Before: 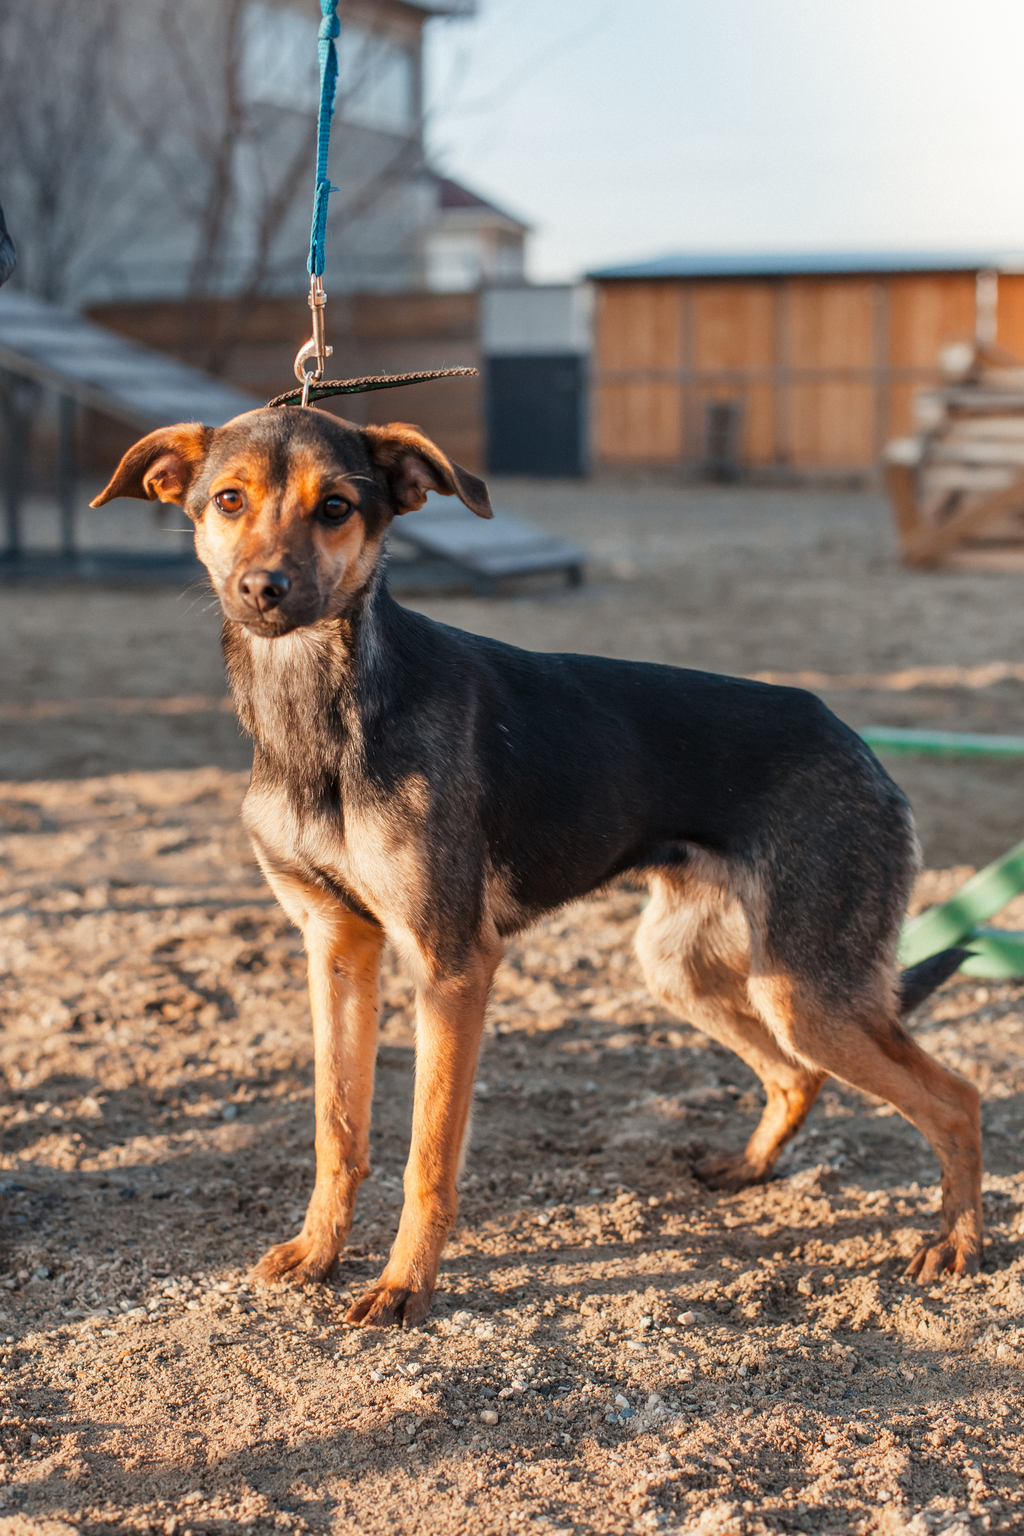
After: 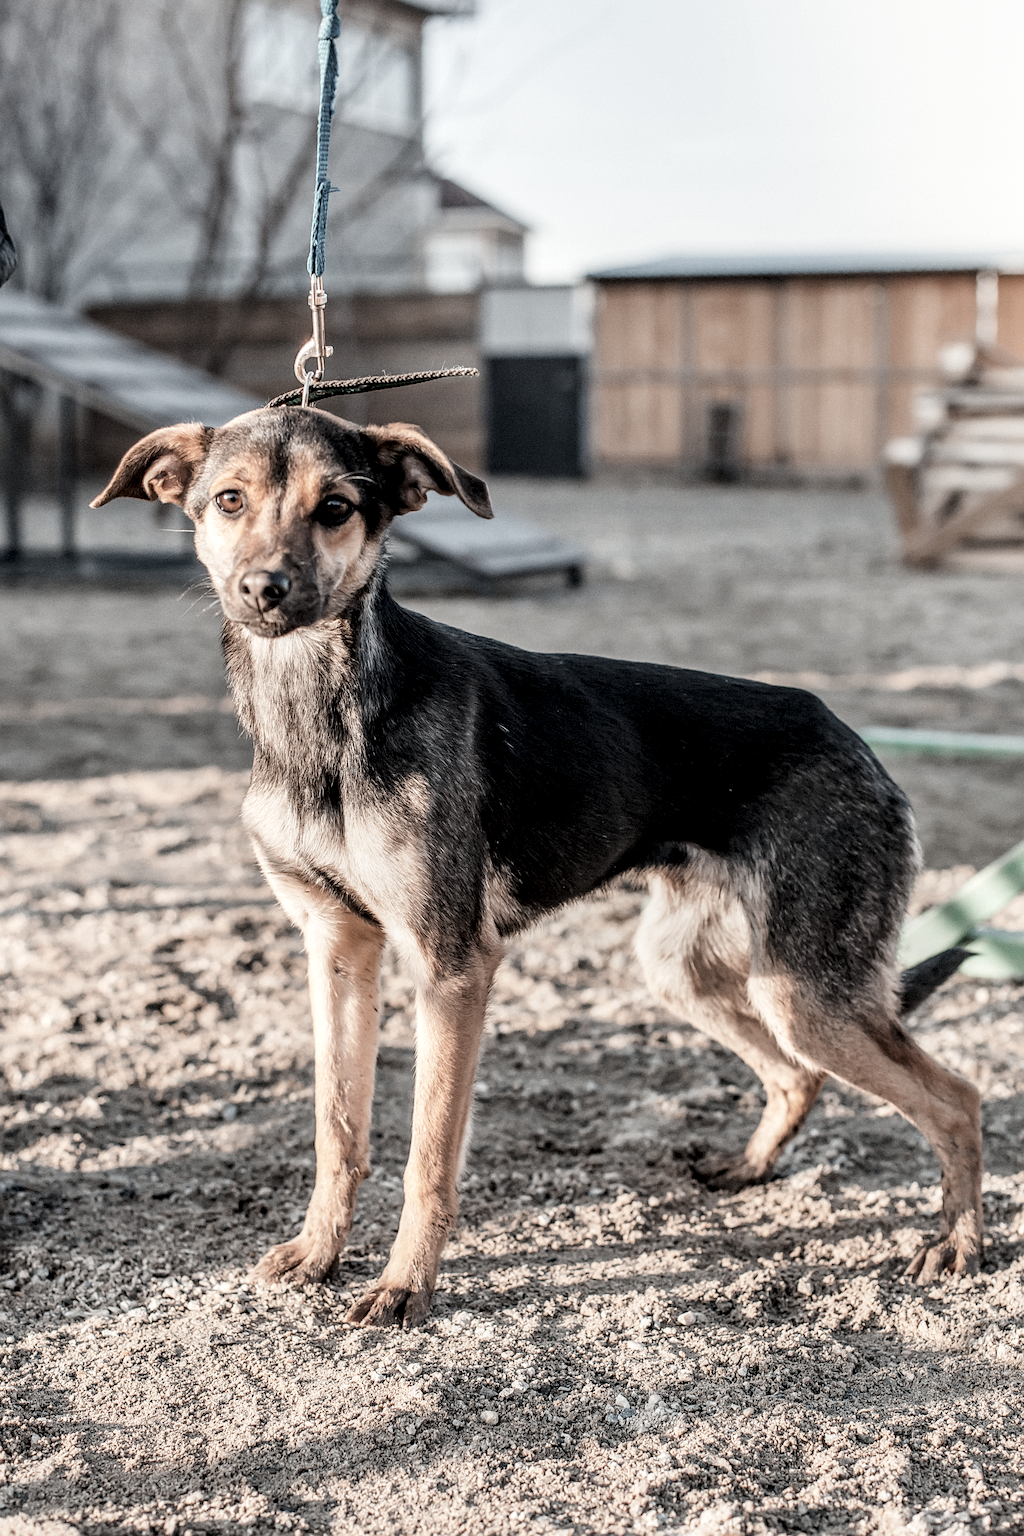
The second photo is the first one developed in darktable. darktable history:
contrast brightness saturation: contrast 0.102, saturation -0.352
sharpen: on, module defaults
exposure: black level correction 0, exposure 0.701 EV, compensate highlight preservation false
color correction: highlights b* 0.052, saturation 0.611
local contrast: detail 150%
filmic rgb: black relative exposure -7.65 EV, white relative exposure 4.56 EV, hardness 3.61
shadows and highlights: shadows -10.44, white point adjustment 1.64, highlights 9.69, highlights color adjustment 0.055%
